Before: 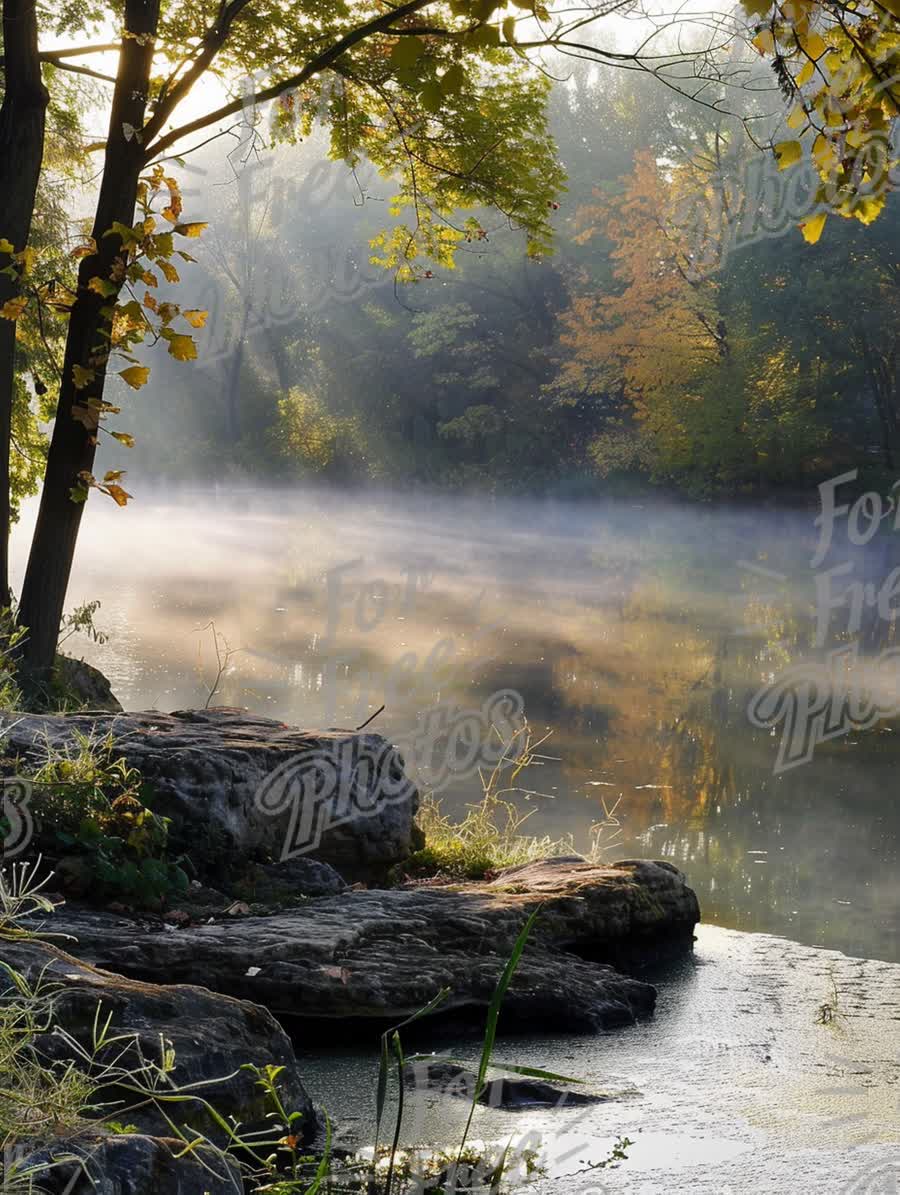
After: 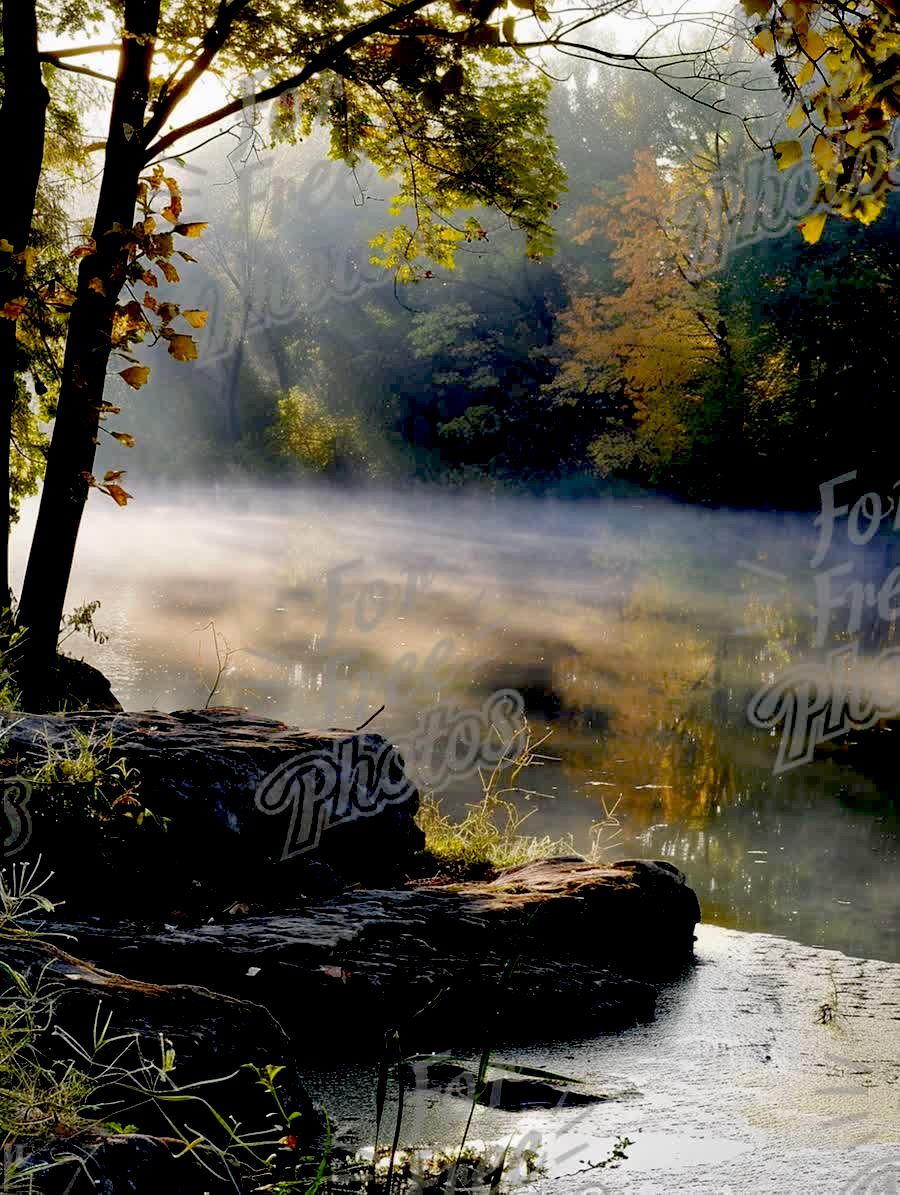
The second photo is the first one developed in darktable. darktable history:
exposure: black level correction 0.056, exposure -0.035 EV, compensate highlight preservation false
tone equalizer: -8 EV 0.086 EV, edges refinement/feathering 500, mask exposure compensation -1.57 EV, preserve details no
